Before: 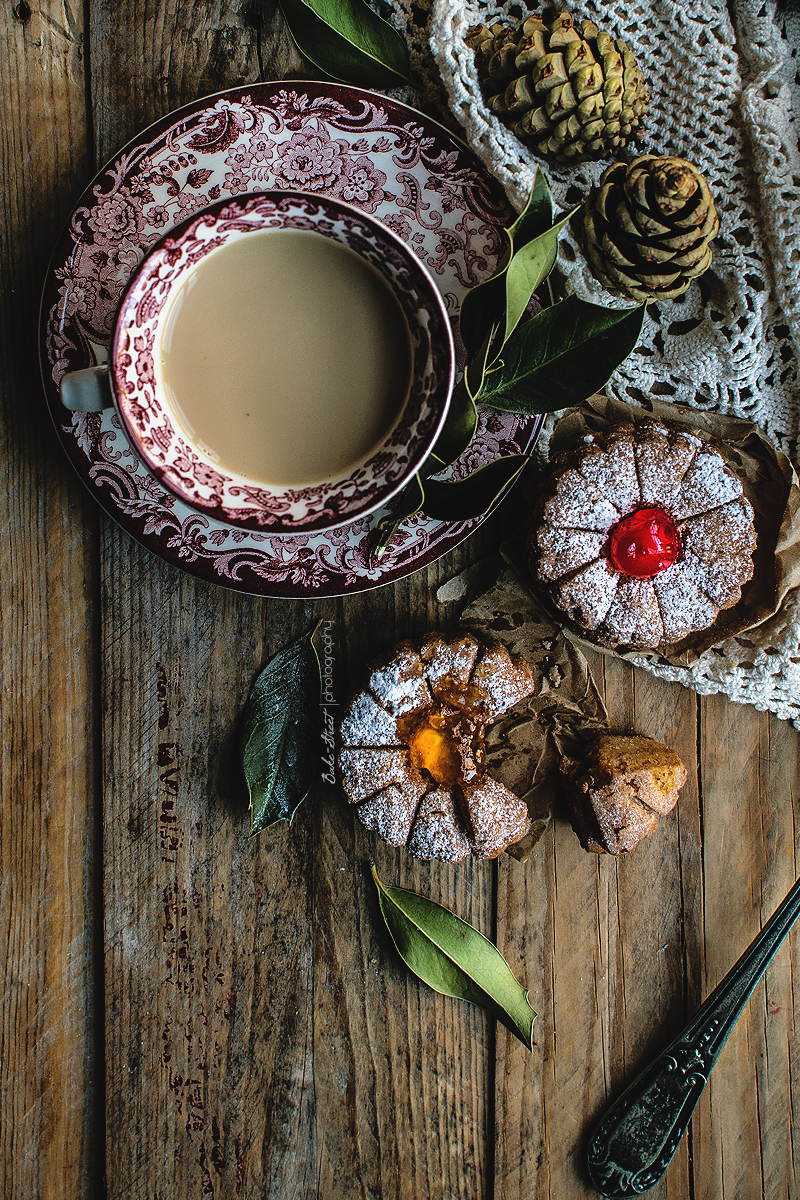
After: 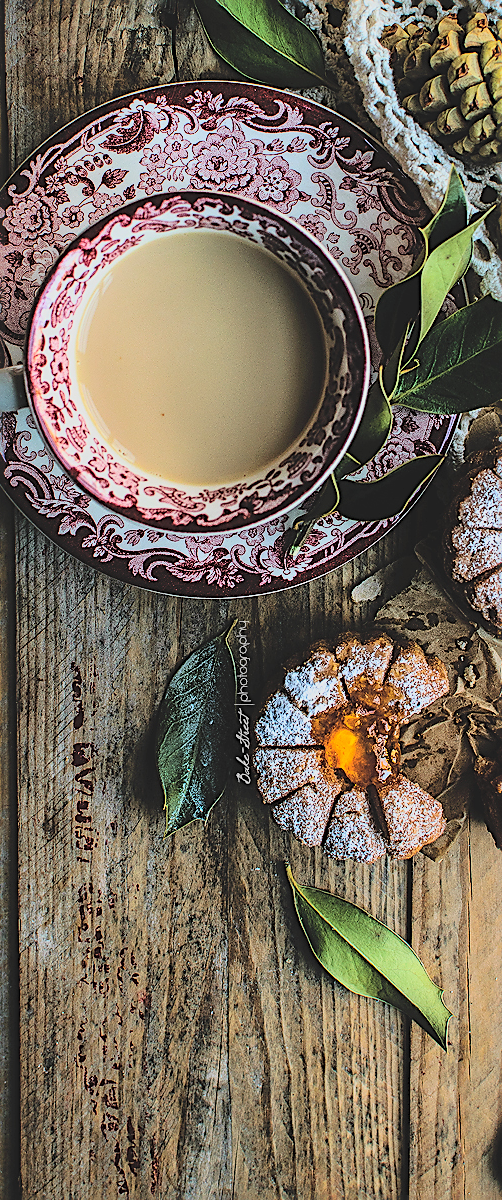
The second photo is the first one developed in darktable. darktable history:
global tonemap: drago (0.7, 100)
contrast brightness saturation: contrast 0.2, brightness 0.16, saturation 0.22
sharpen: on, module defaults
crop: left 10.644%, right 26.528%
